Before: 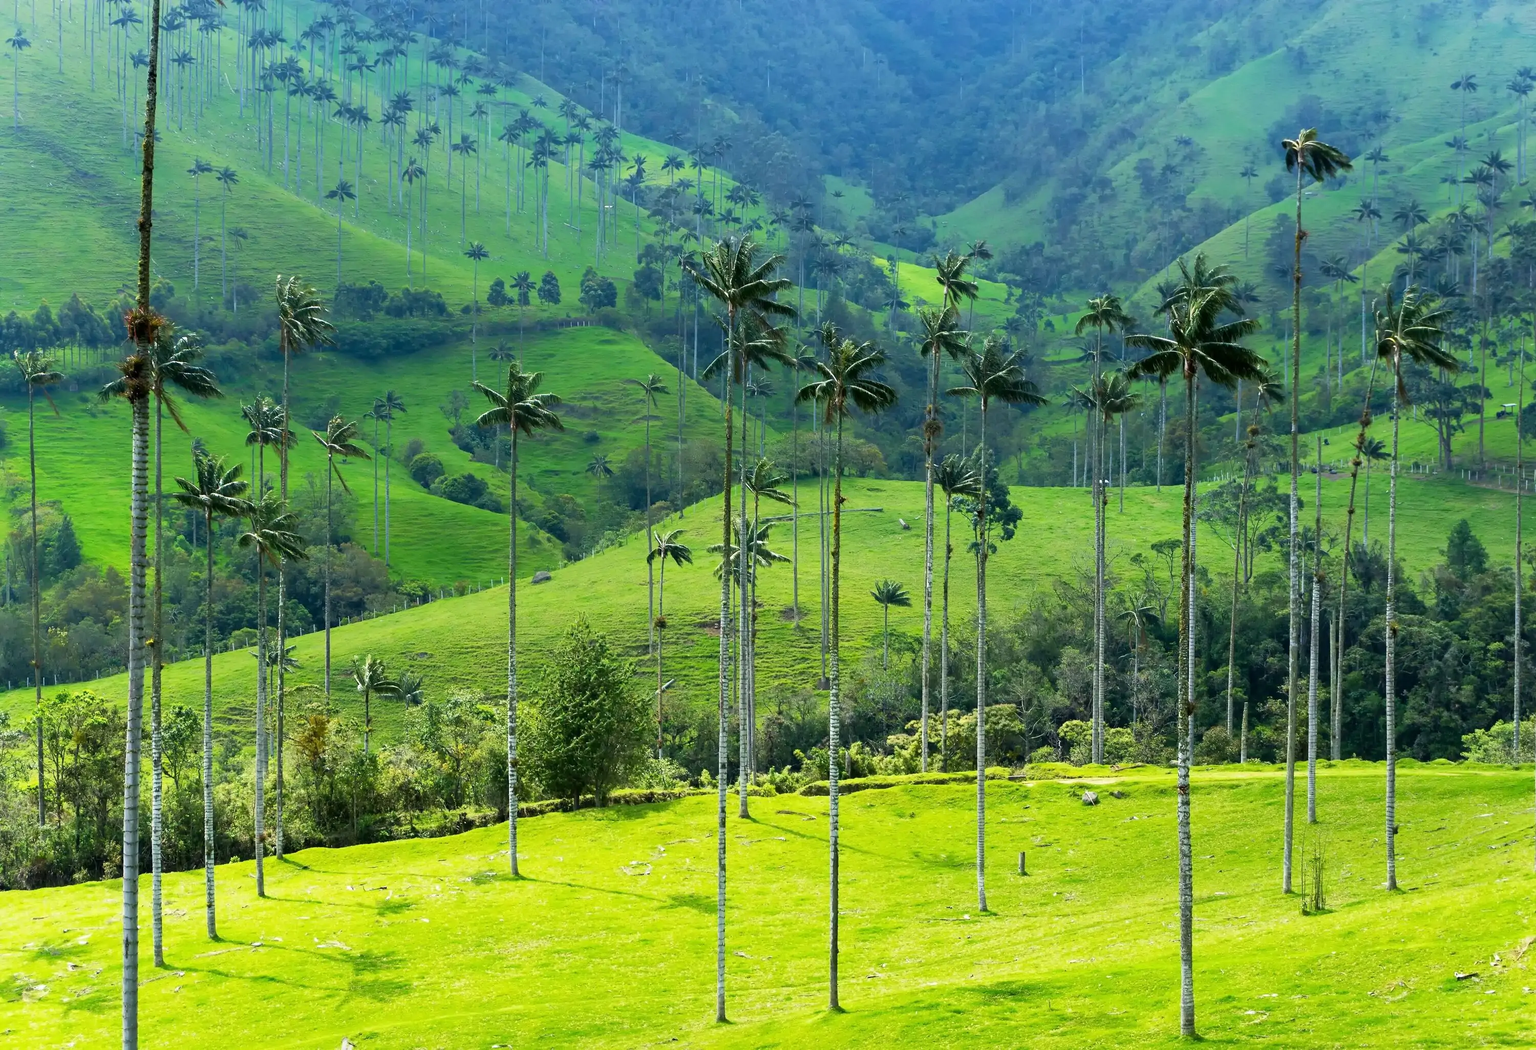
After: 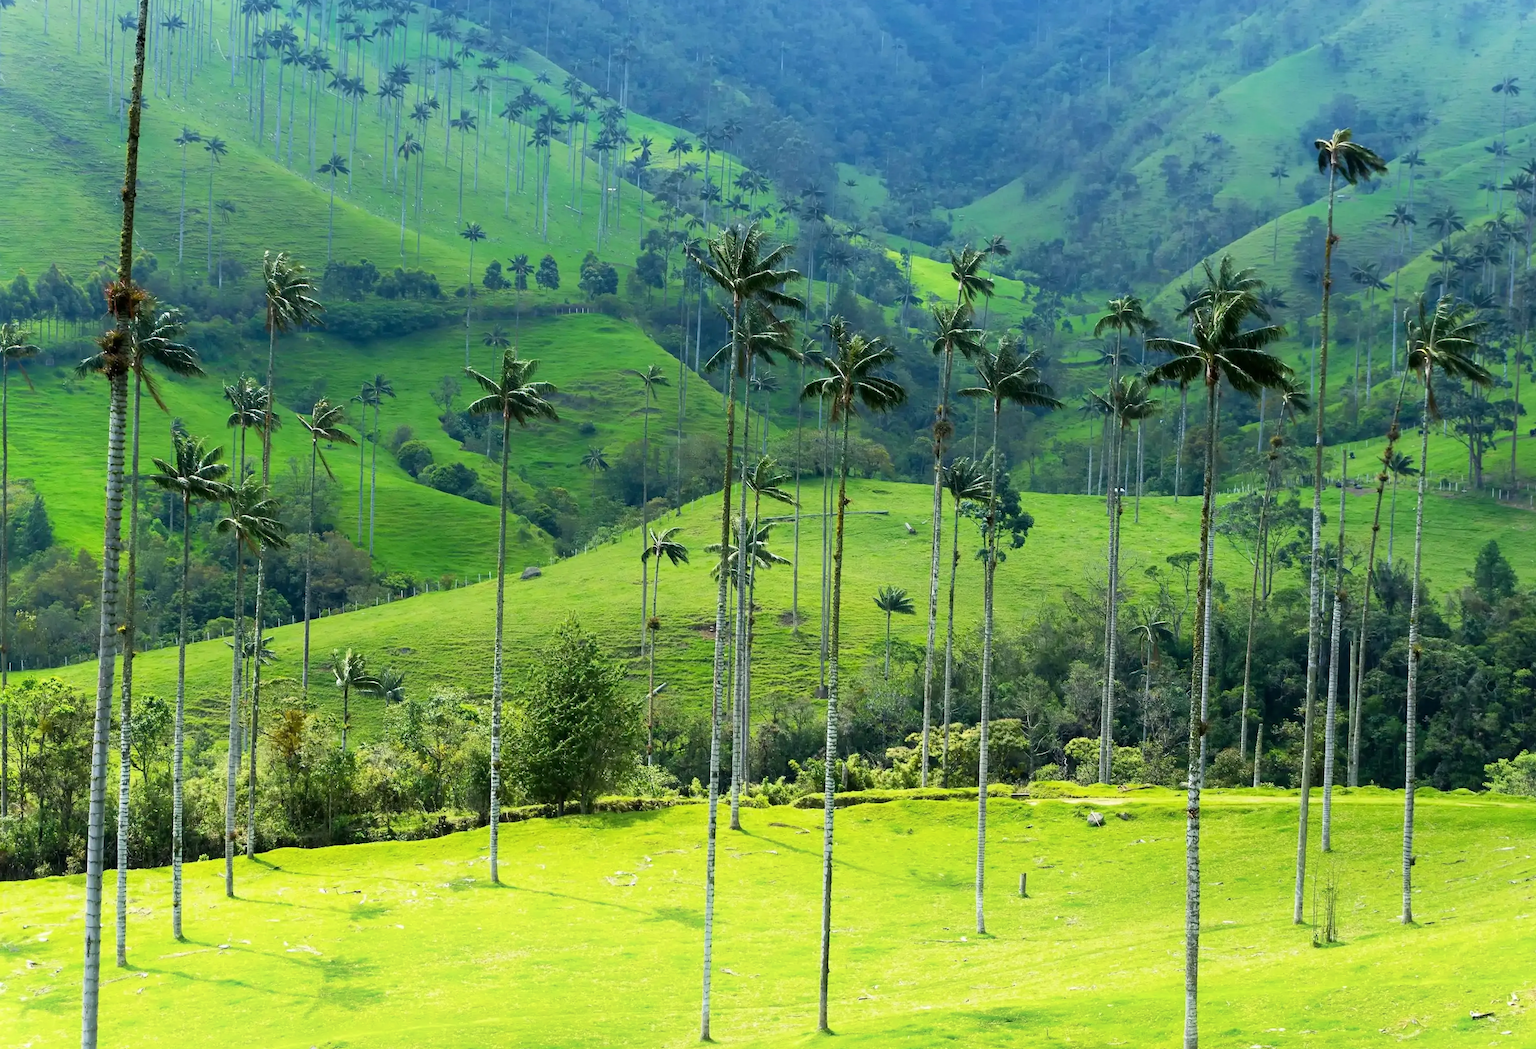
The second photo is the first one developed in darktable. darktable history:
crop and rotate: angle -1.63°
shadows and highlights: shadows -23.32, highlights 46.61, soften with gaussian
